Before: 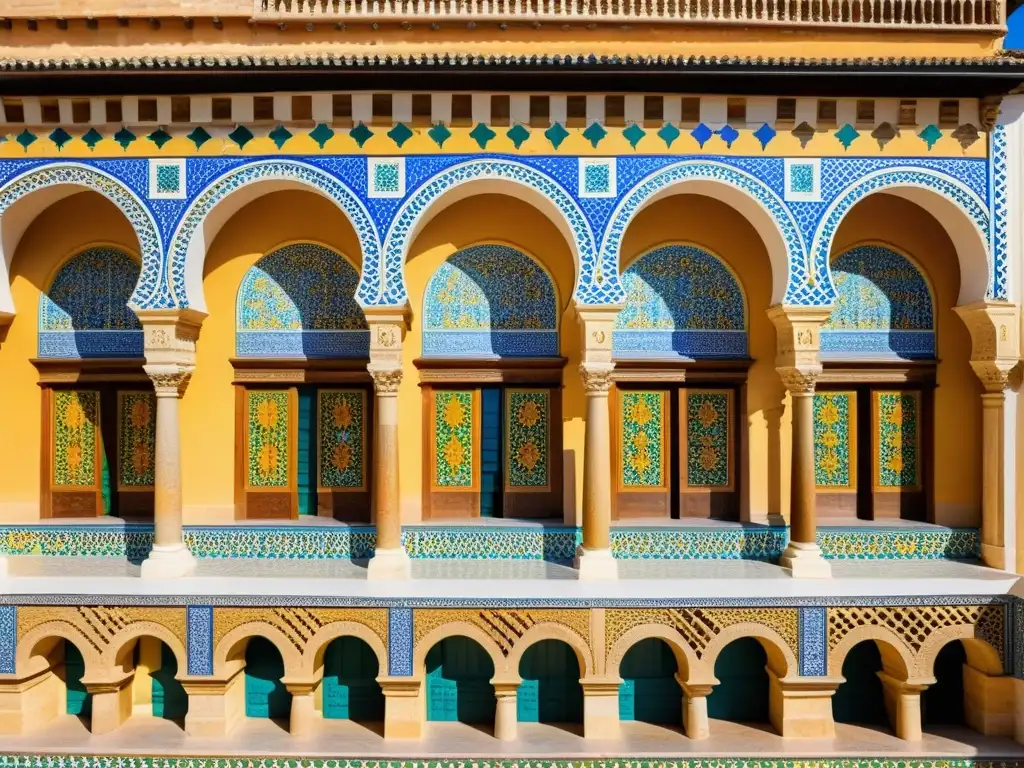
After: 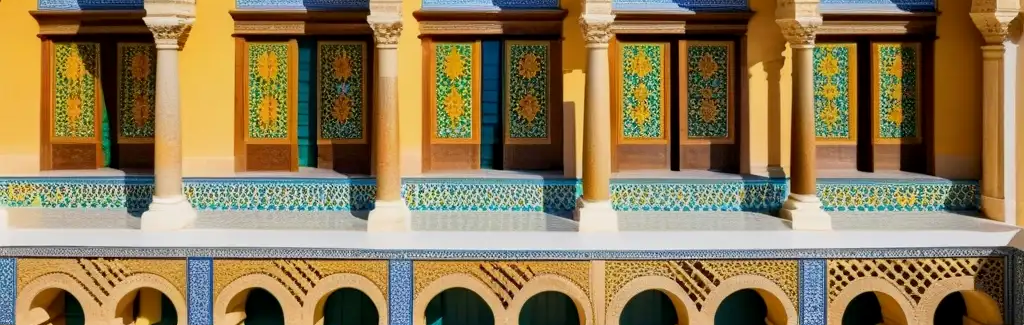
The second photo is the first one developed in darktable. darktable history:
exposure: black level correction 0.002, exposure -0.104 EV, compensate highlight preservation false
crop: top 45.439%, bottom 12.114%
